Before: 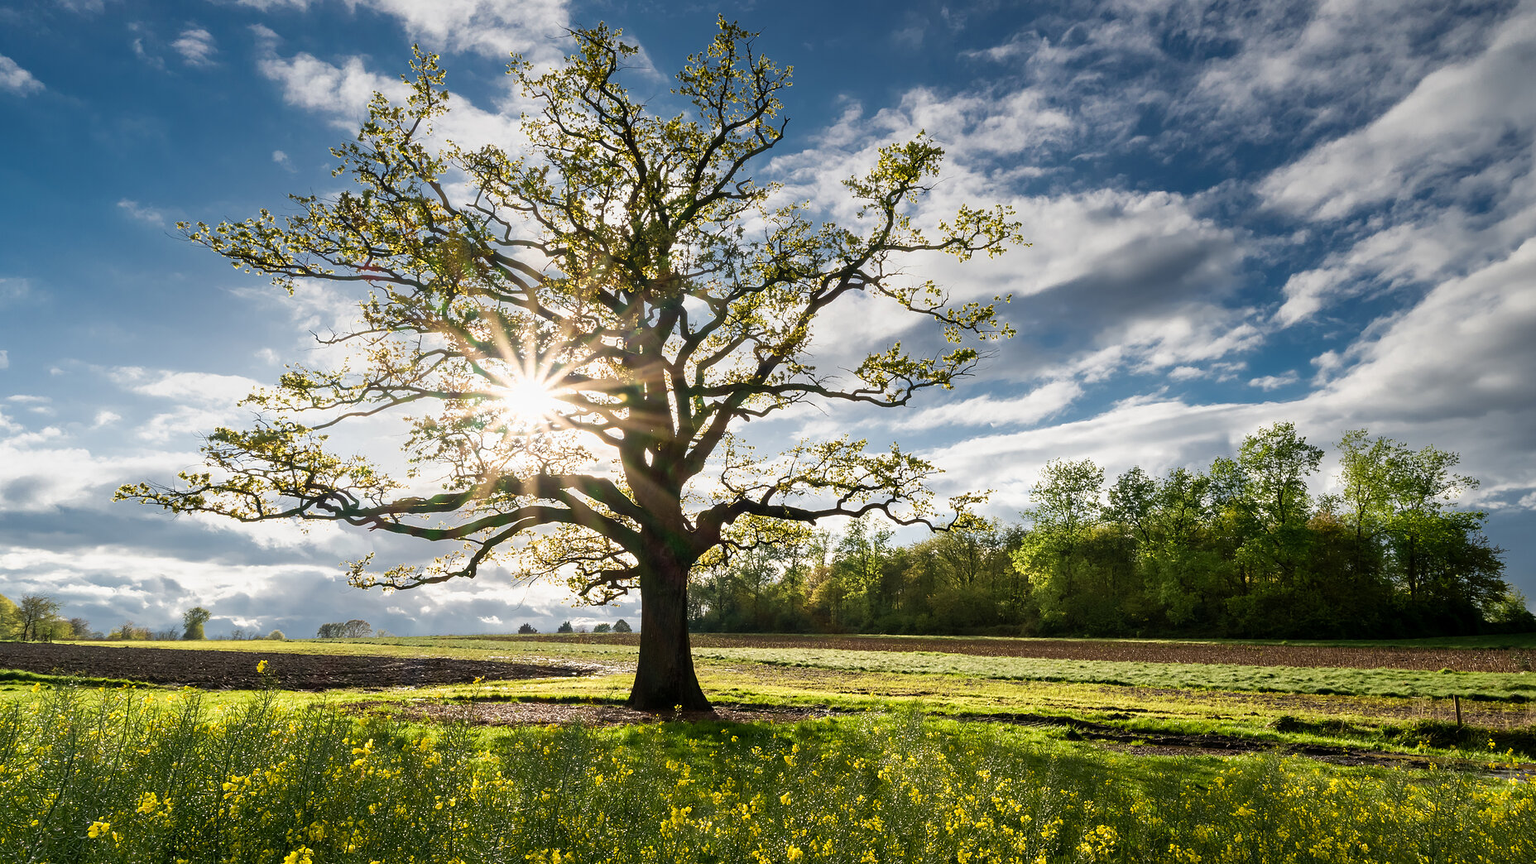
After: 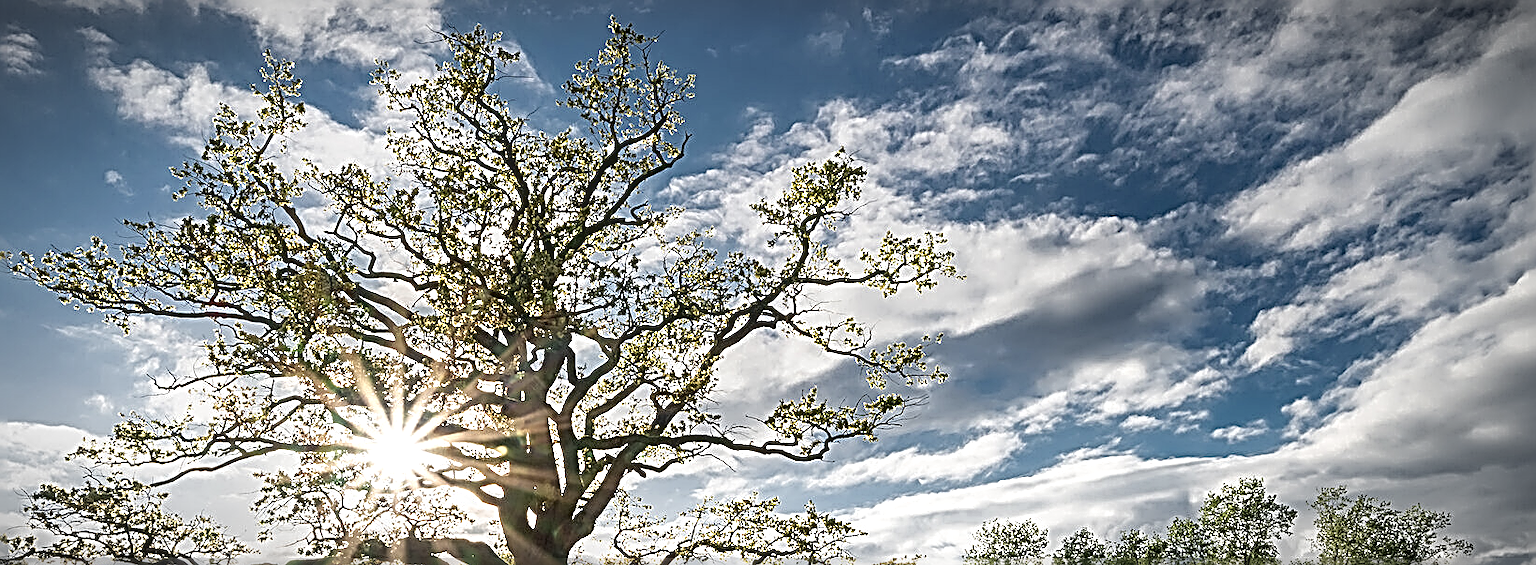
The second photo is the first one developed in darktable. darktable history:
exposure: exposure 0.201 EV, compensate highlight preservation false
local contrast: on, module defaults
sharpen: radius 3.197, amount 1.743
crop and rotate: left 11.704%, bottom 42.148%
vignetting: fall-off start 87.46%, automatic ratio true
contrast brightness saturation: saturation -0.164
